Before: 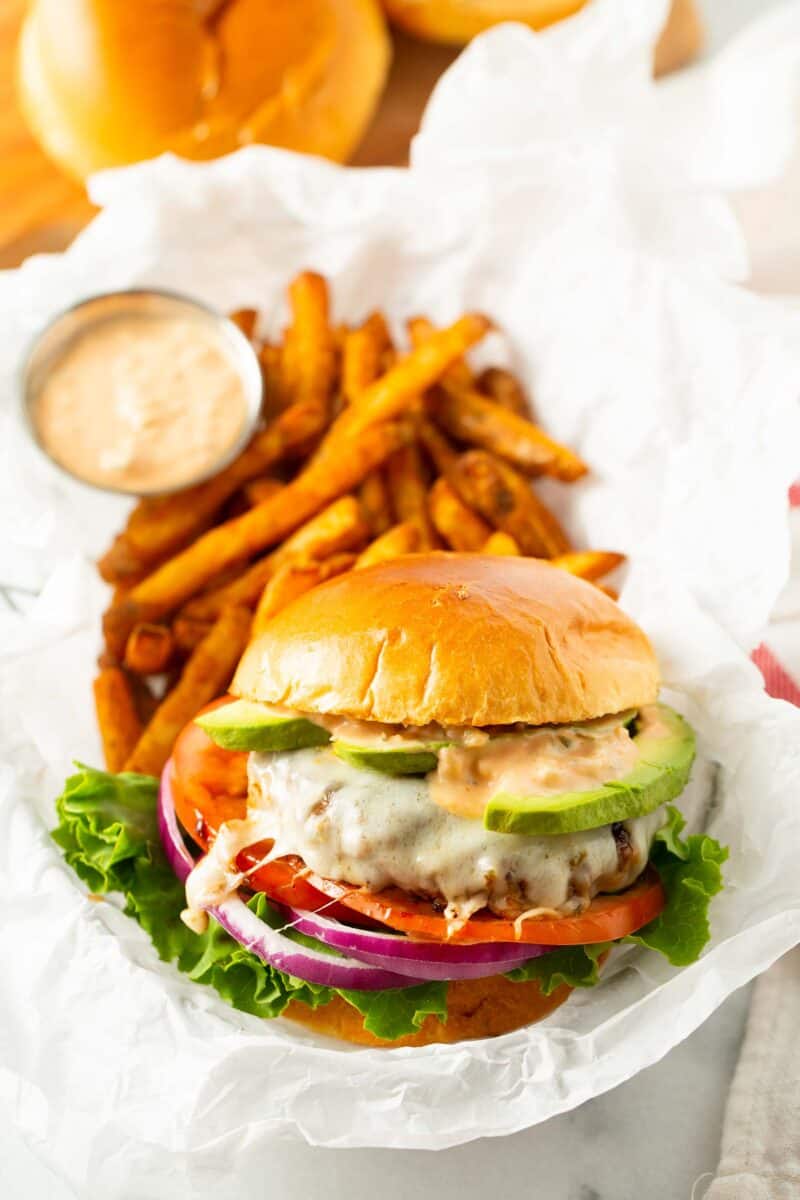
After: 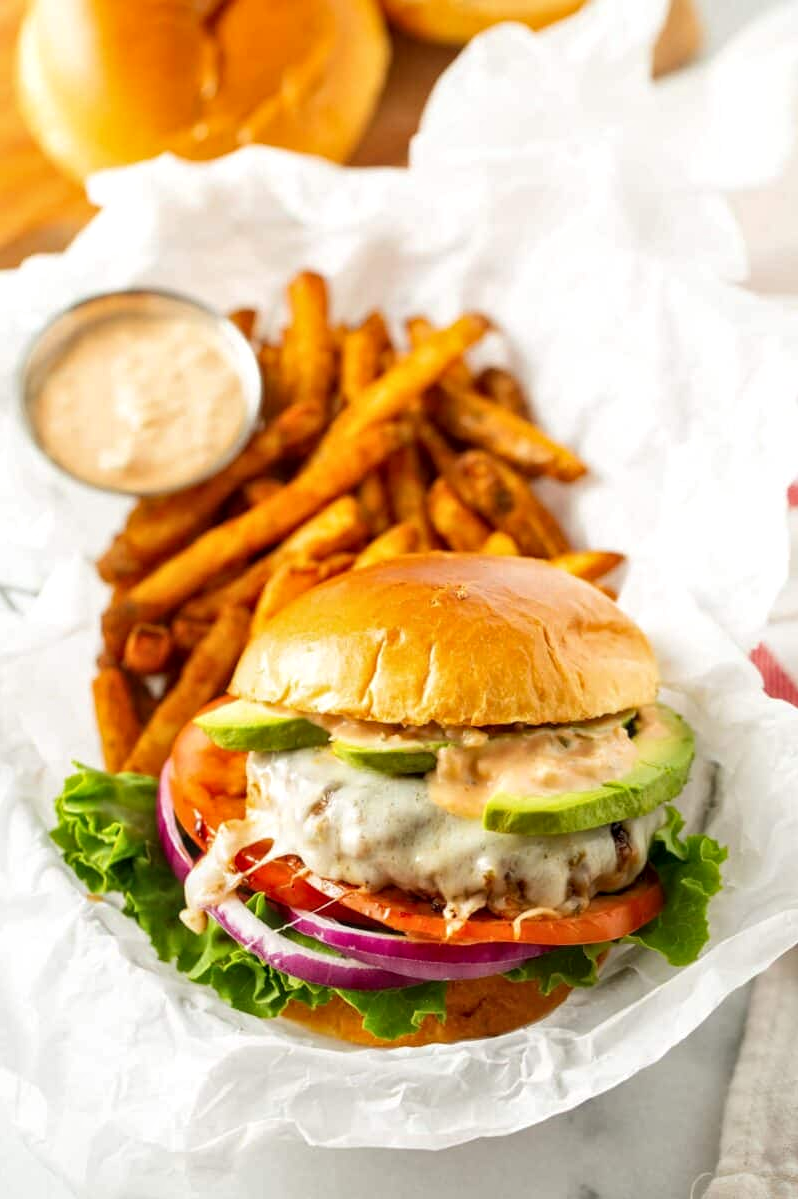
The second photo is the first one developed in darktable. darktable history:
crop and rotate: left 0.142%, bottom 0.005%
tone equalizer: edges refinement/feathering 500, mask exposure compensation -1.57 EV, preserve details no
local contrast: on, module defaults
